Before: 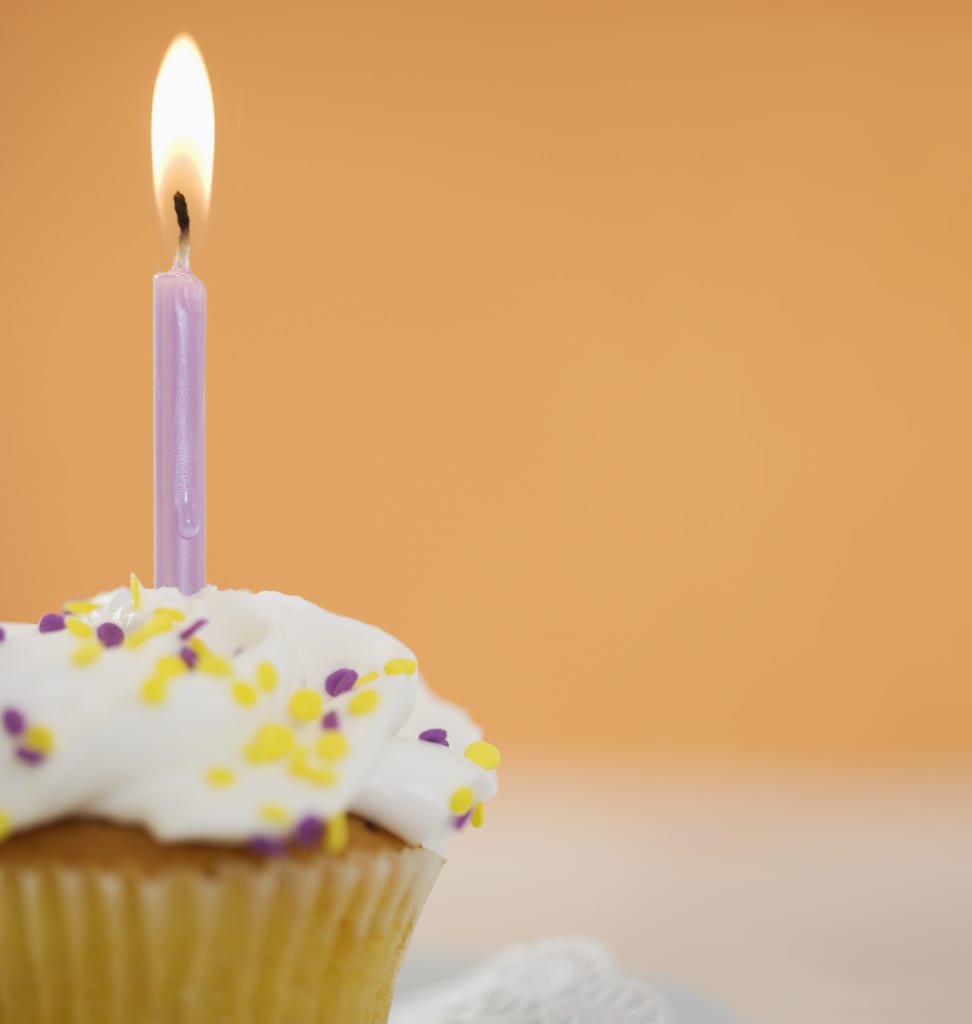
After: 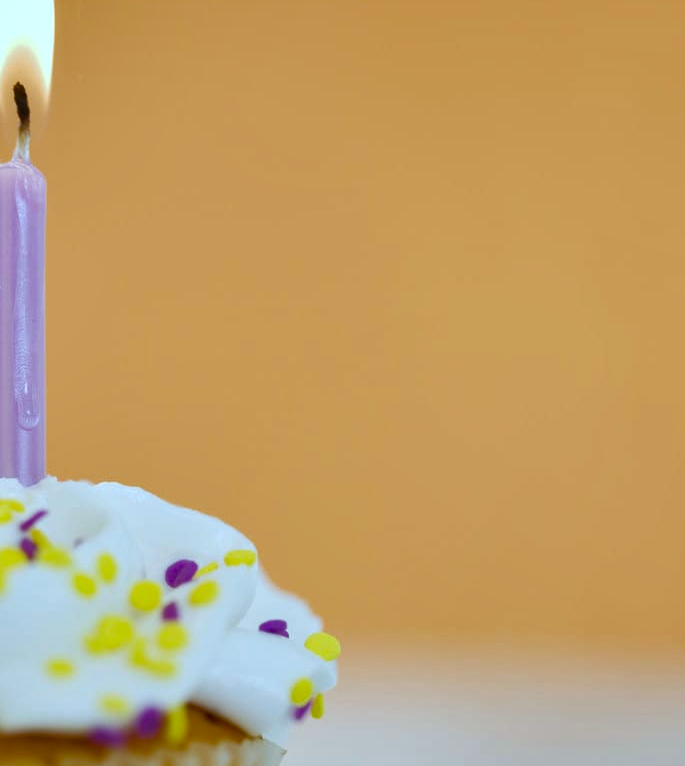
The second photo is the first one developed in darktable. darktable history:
color balance rgb: perceptual saturation grading › global saturation 20%, perceptual saturation grading › highlights -14.105%, perceptual saturation grading › shadows 50.051%, global vibrance 20%
color calibration: illuminant Planckian (black body), x 0.378, y 0.375, temperature 4030.4 K
crop and rotate: left 16.585%, top 10.714%, right 12.936%, bottom 14.396%
local contrast: highlights 103%, shadows 100%, detail 119%, midtone range 0.2
shadows and highlights: shadows 61.27, soften with gaussian
